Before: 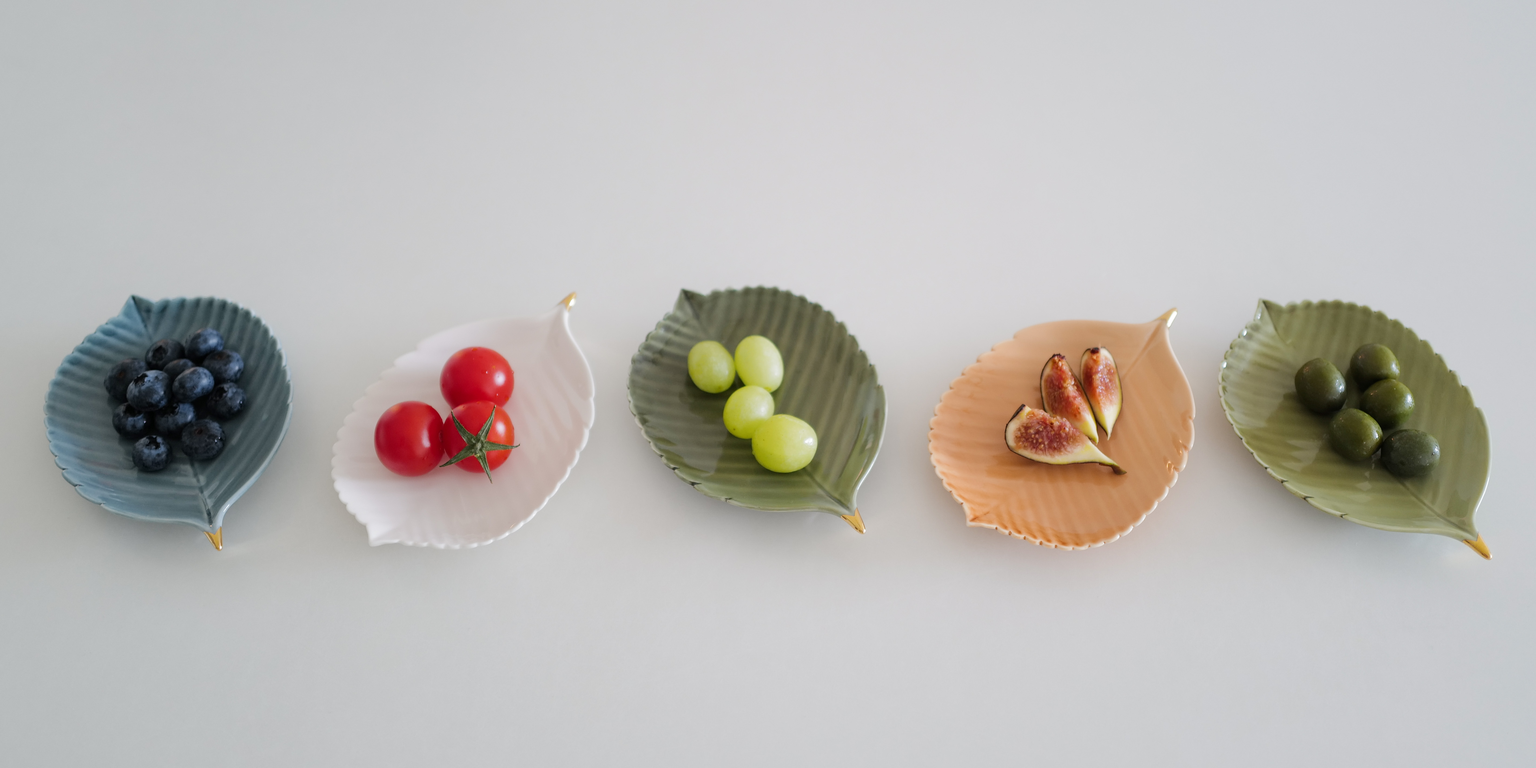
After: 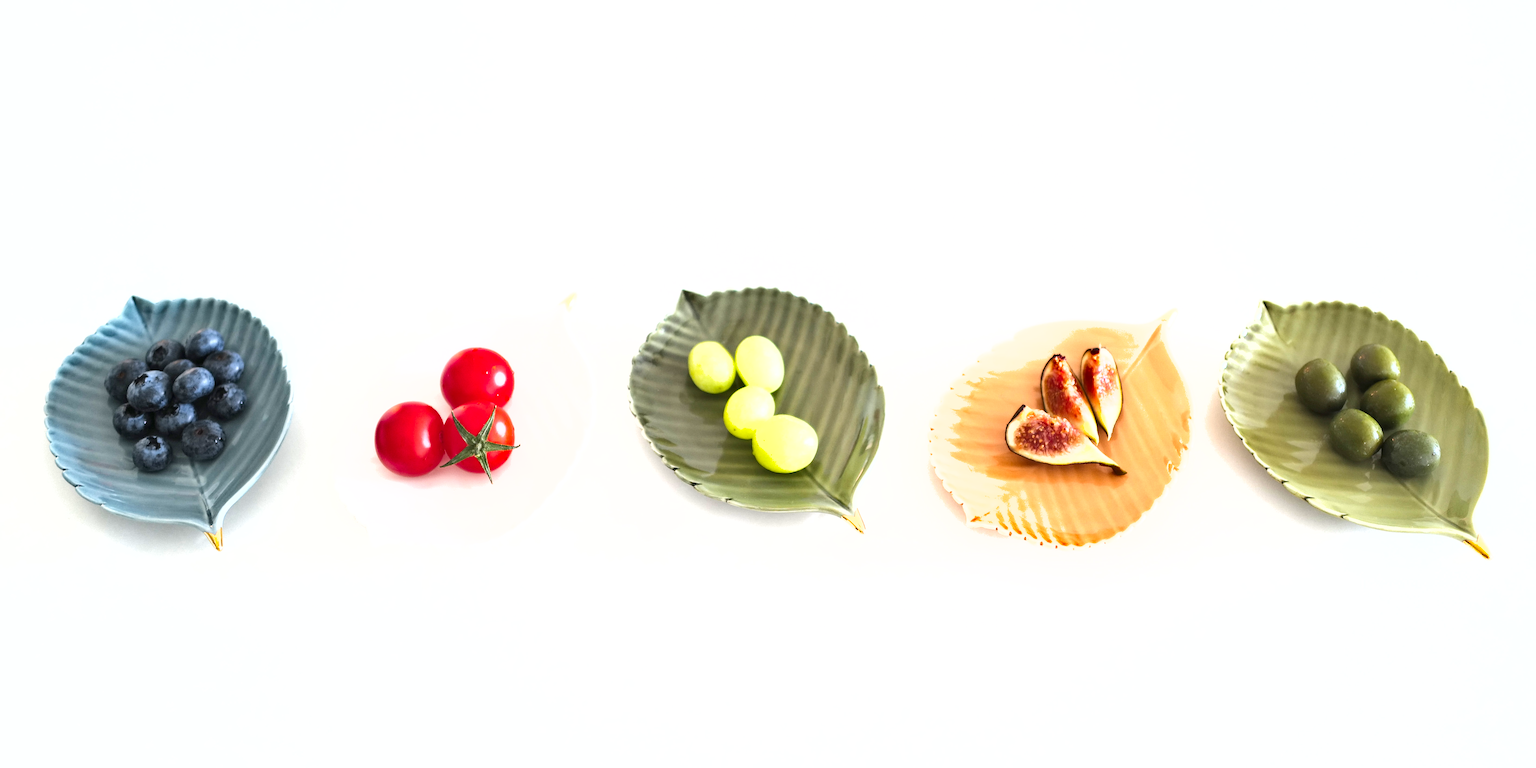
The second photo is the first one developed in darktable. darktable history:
shadows and highlights: low approximation 0.01, soften with gaussian
exposure: black level correction 0, exposure 1.741 EV, compensate exposure bias true, compensate highlight preservation false
